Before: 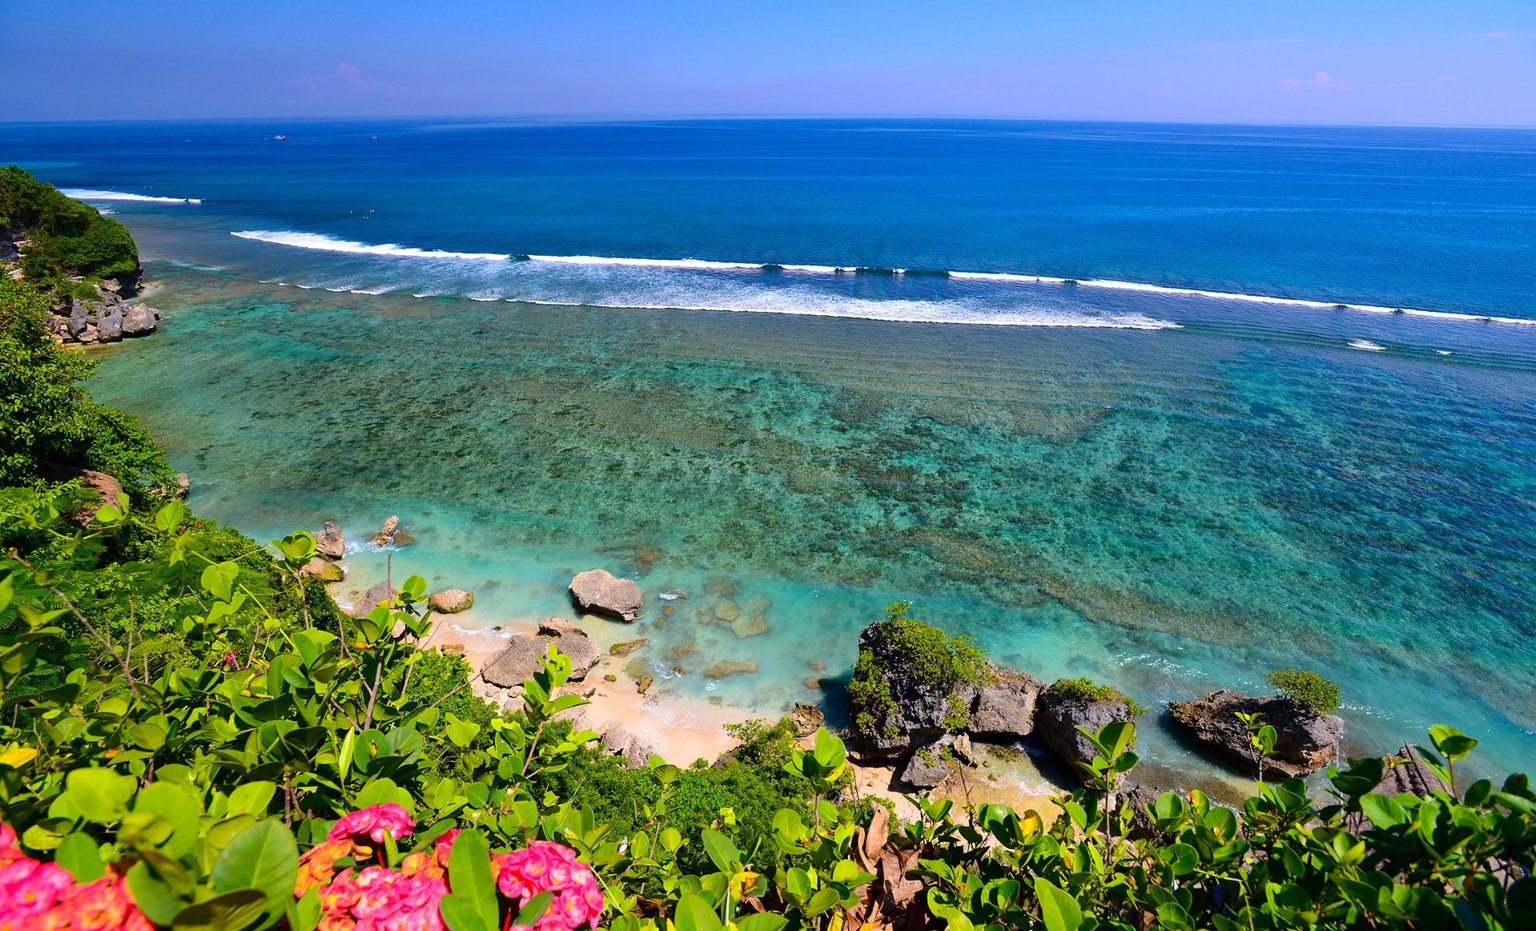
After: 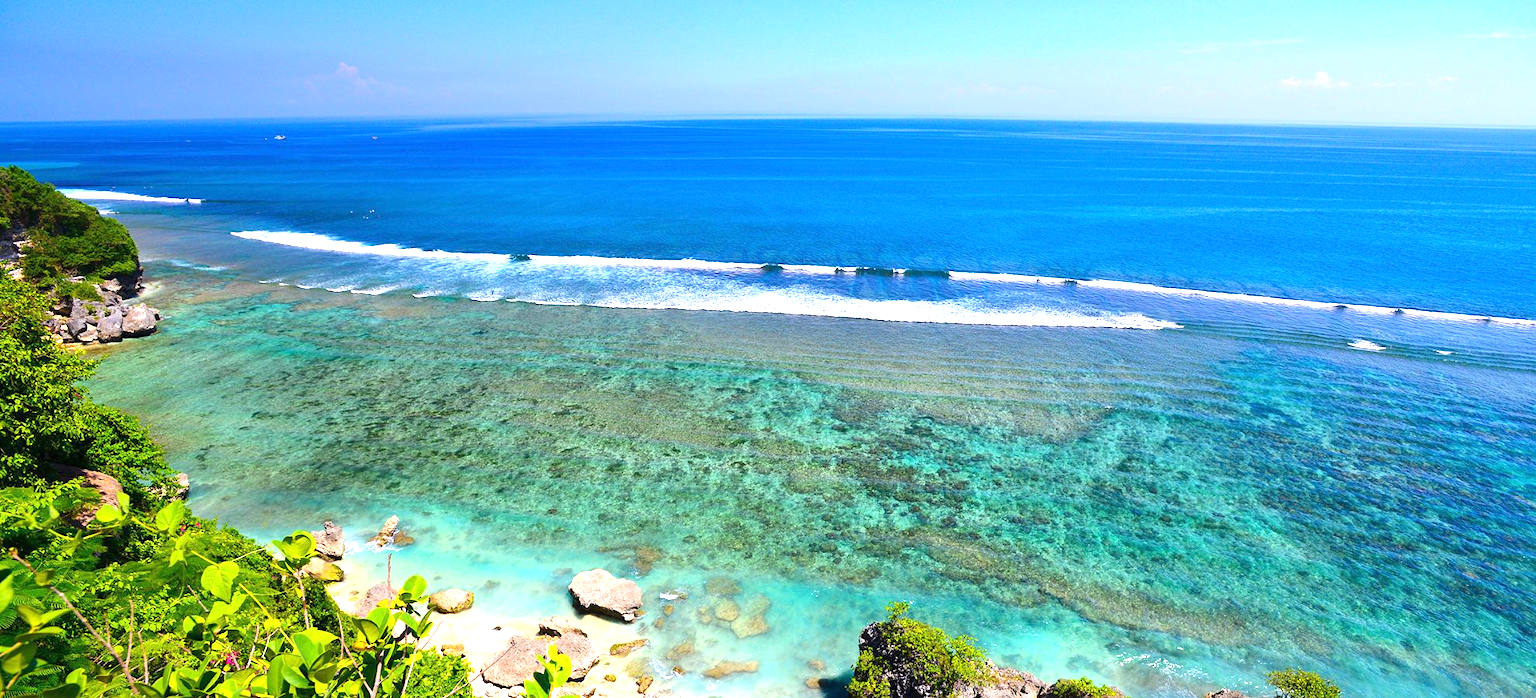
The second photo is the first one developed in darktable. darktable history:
exposure: black level correction 0, exposure 1.103 EV, compensate exposure bias true, compensate highlight preservation false
crop: bottom 24.922%
